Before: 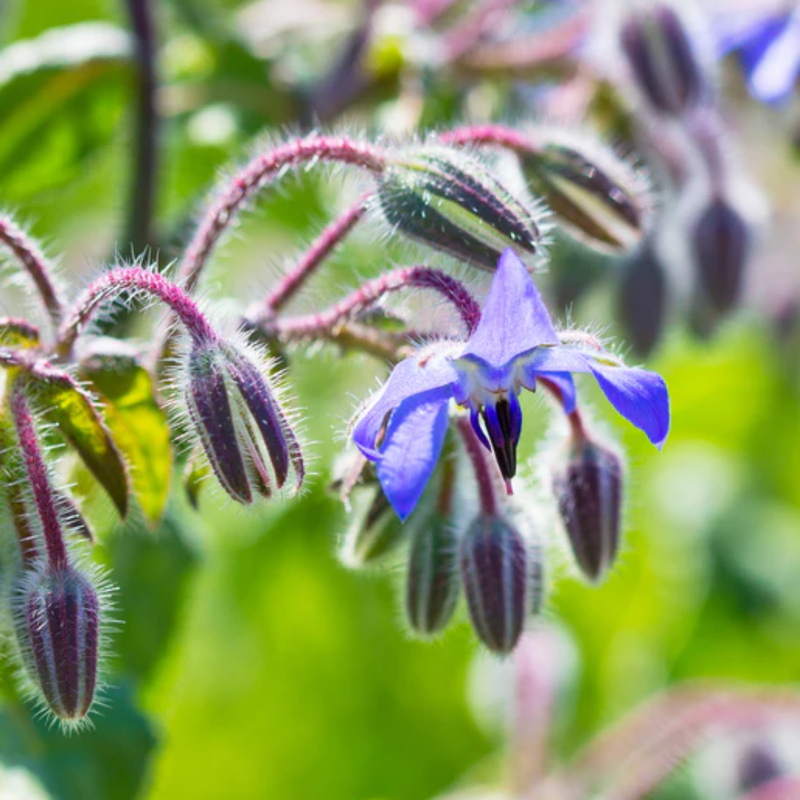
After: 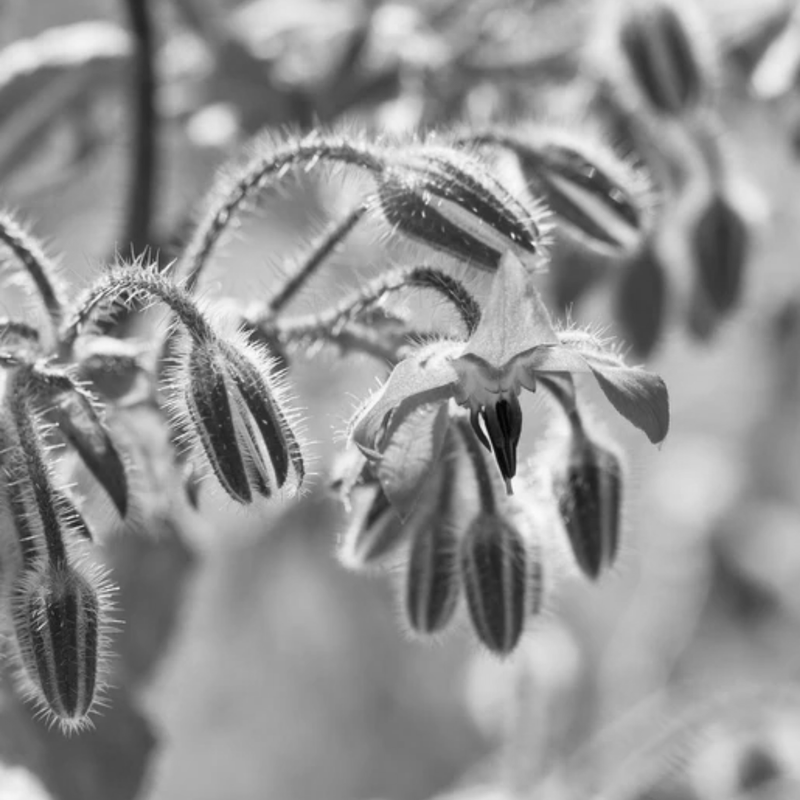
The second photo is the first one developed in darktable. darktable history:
color correction: highlights a* 17.03, highlights b* 0.205, shadows a* -15.38, shadows b* -14.56, saturation 1.5
monochrome: a 2.21, b -1.33, size 2.2
